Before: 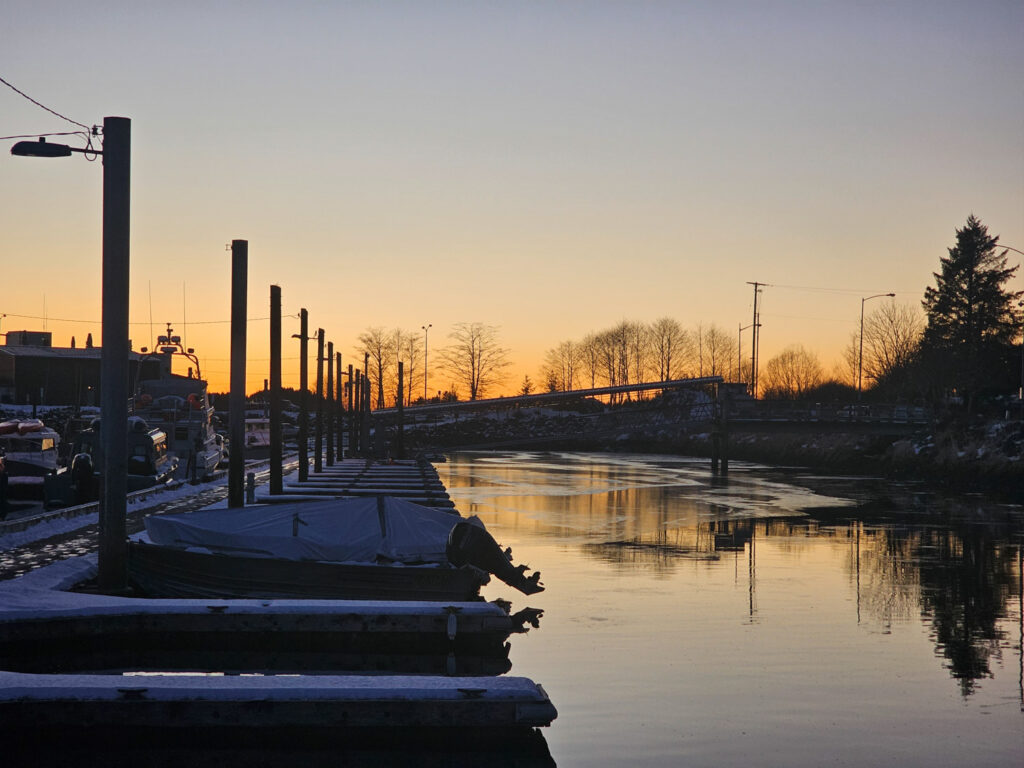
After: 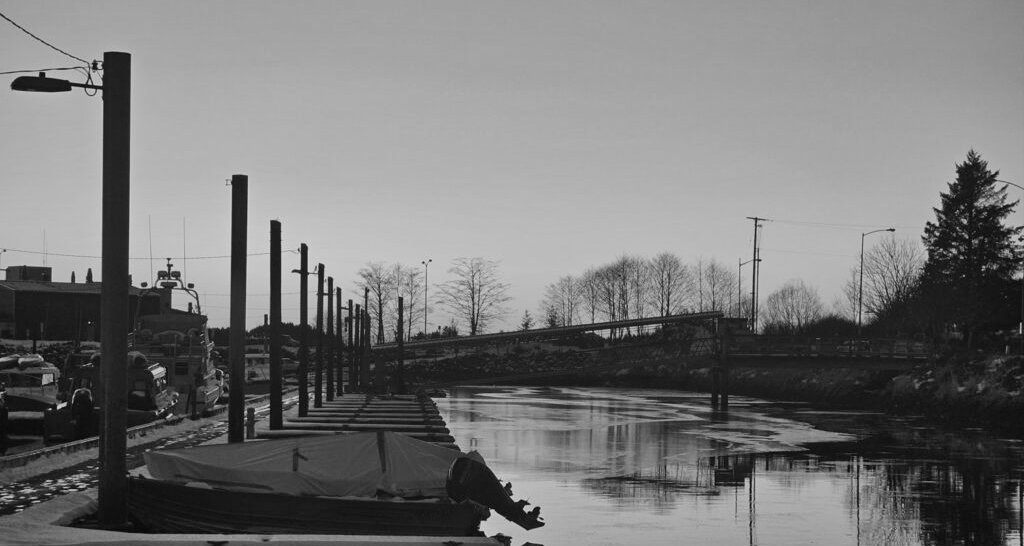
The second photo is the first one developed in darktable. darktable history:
crop and rotate: top 8.478%, bottom 20.365%
color calibration: output gray [0.31, 0.36, 0.33, 0], illuminant same as pipeline (D50), adaptation XYZ, x 0.346, y 0.358, temperature 5017.19 K, gamut compression 1.69
shadows and highlights: soften with gaussian
